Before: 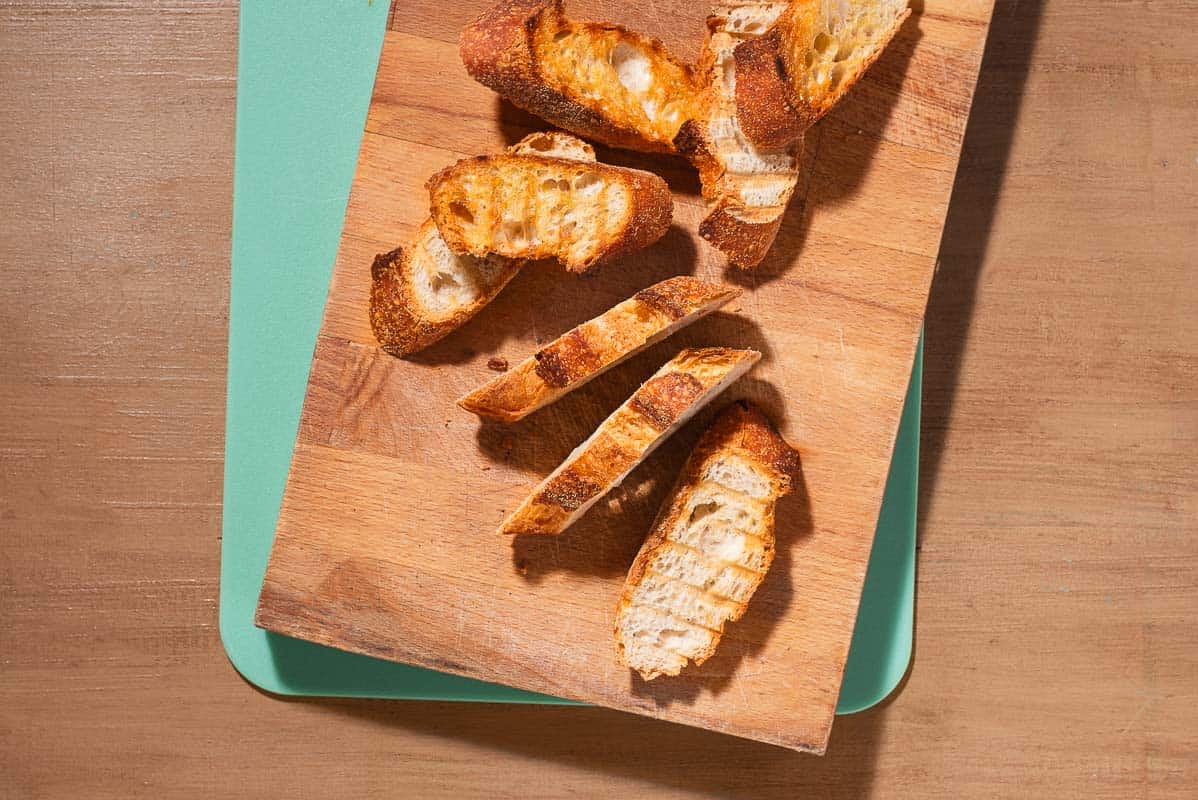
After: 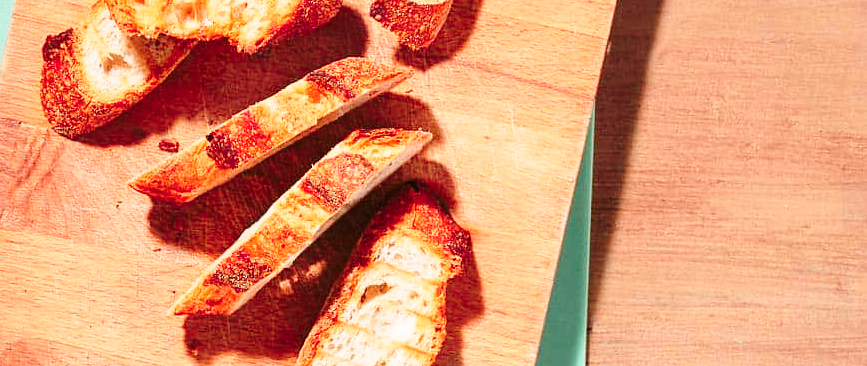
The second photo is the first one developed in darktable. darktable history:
crop and rotate: left 27.584%, top 27.474%, bottom 26.743%
base curve: curves: ch0 [(0, 0) (0.028, 0.03) (0.121, 0.232) (0.46, 0.748) (0.859, 0.968) (1, 1)], preserve colors none
color zones: curves: ch1 [(0.263, 0.53) (0.376, 0.287) (0.487, 0.512) (0.748, 0.547) (1, 0.513)]; ch2 [(0.262, 0.45) (0.751, 0.477)]
